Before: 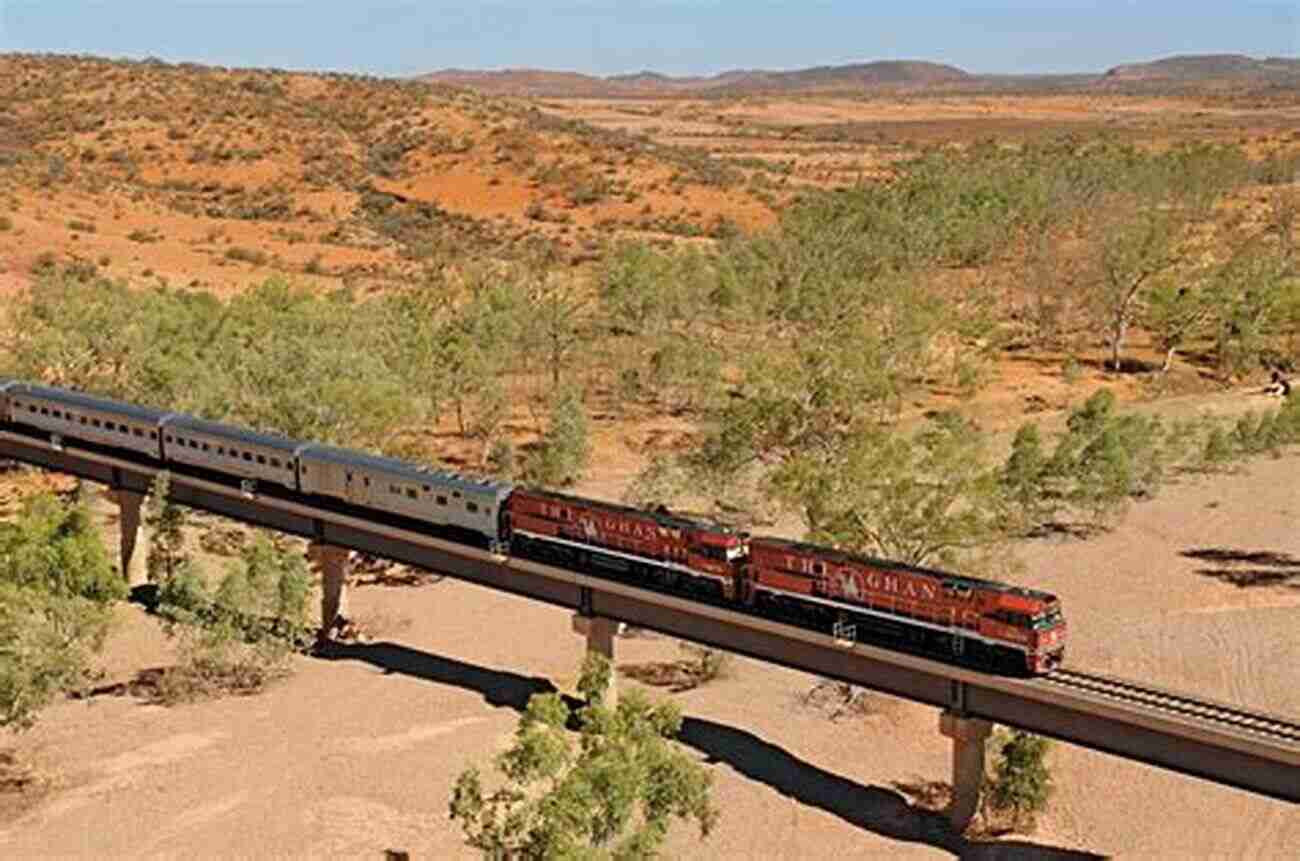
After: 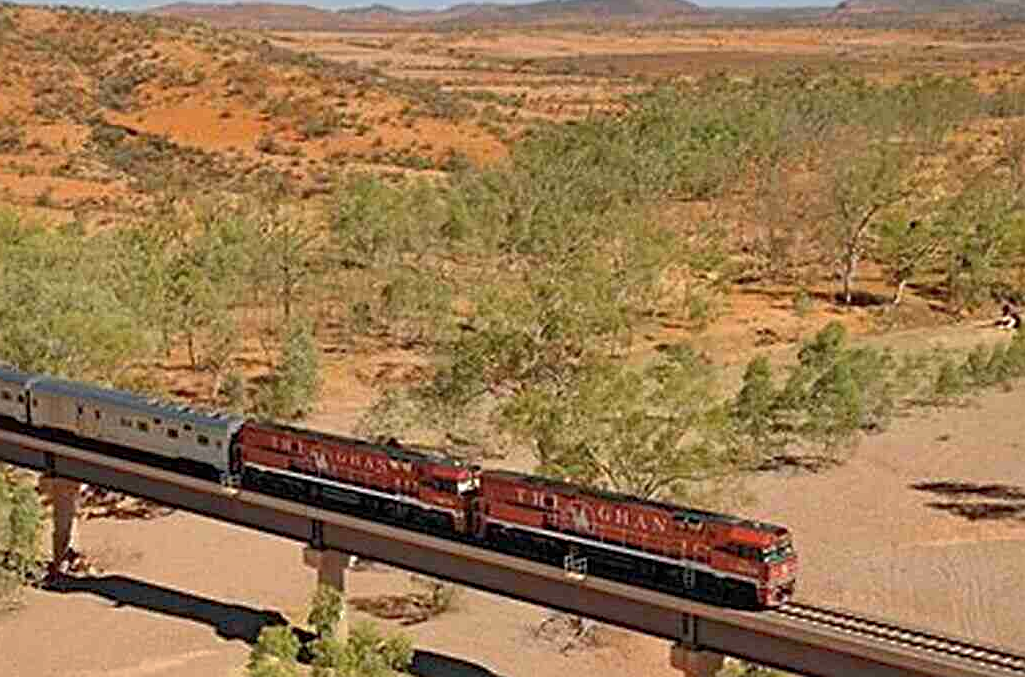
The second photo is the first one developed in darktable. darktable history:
sharpen: on, module defaults
crop and rotate: left 20.74%, top 7.912%, right 0.375%, bottom 13.378%
shadows and highlights: on, module defaults
